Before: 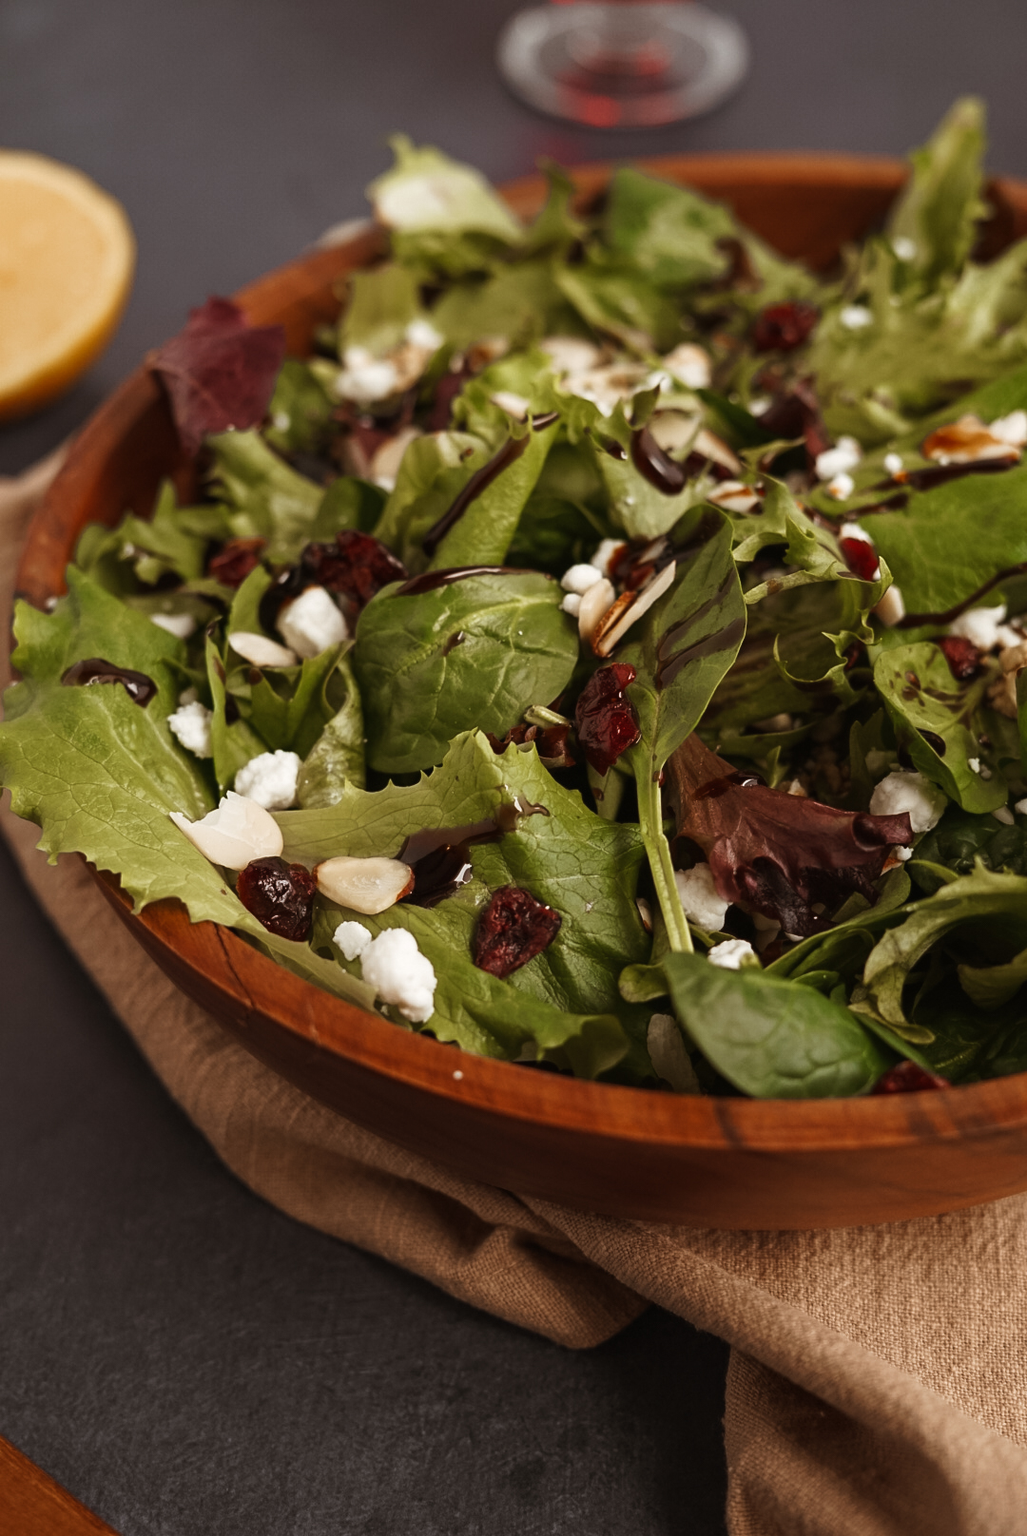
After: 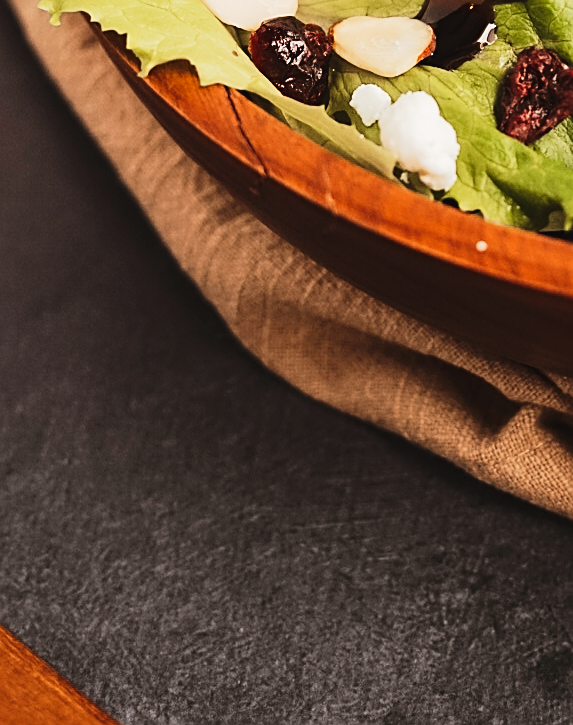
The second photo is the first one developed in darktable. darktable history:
tone curve: curves: ch0 [(0, 0.025) (0.15, 0.143) (0.452, 0.486) (0.751, 0.788) (1, 0.961)]; ch1 [(0, 0) (0.416, 0.4) (0.476, 0.469) (0.497, 0.494) (0.546, 0.571) (0.566, 0.607) (0.62, 0.657) (1, 1)]; ch2 [(0, 0) (0.386, 0.397) (0.505, 0.498) (0.547, 0.546) (0.579, 0.58) (1, 1)], preserve colors none
tone equalizer: -7 EV 0.146 EV, -6 EV 0.571 EV, -5 EV 1.14 EV, -4 EV 1.35 EV, -3 EV 1.17 EV, -2 EV 0.6 EV, -1 EV 0.161 EV, edges refinement/feathering 500, mask exposure compensation -1.57 EV, preserve details no
sharpen: on, module defaults
crop and rotate: top 54.869%, right 46.872%, bottom 0.211%
